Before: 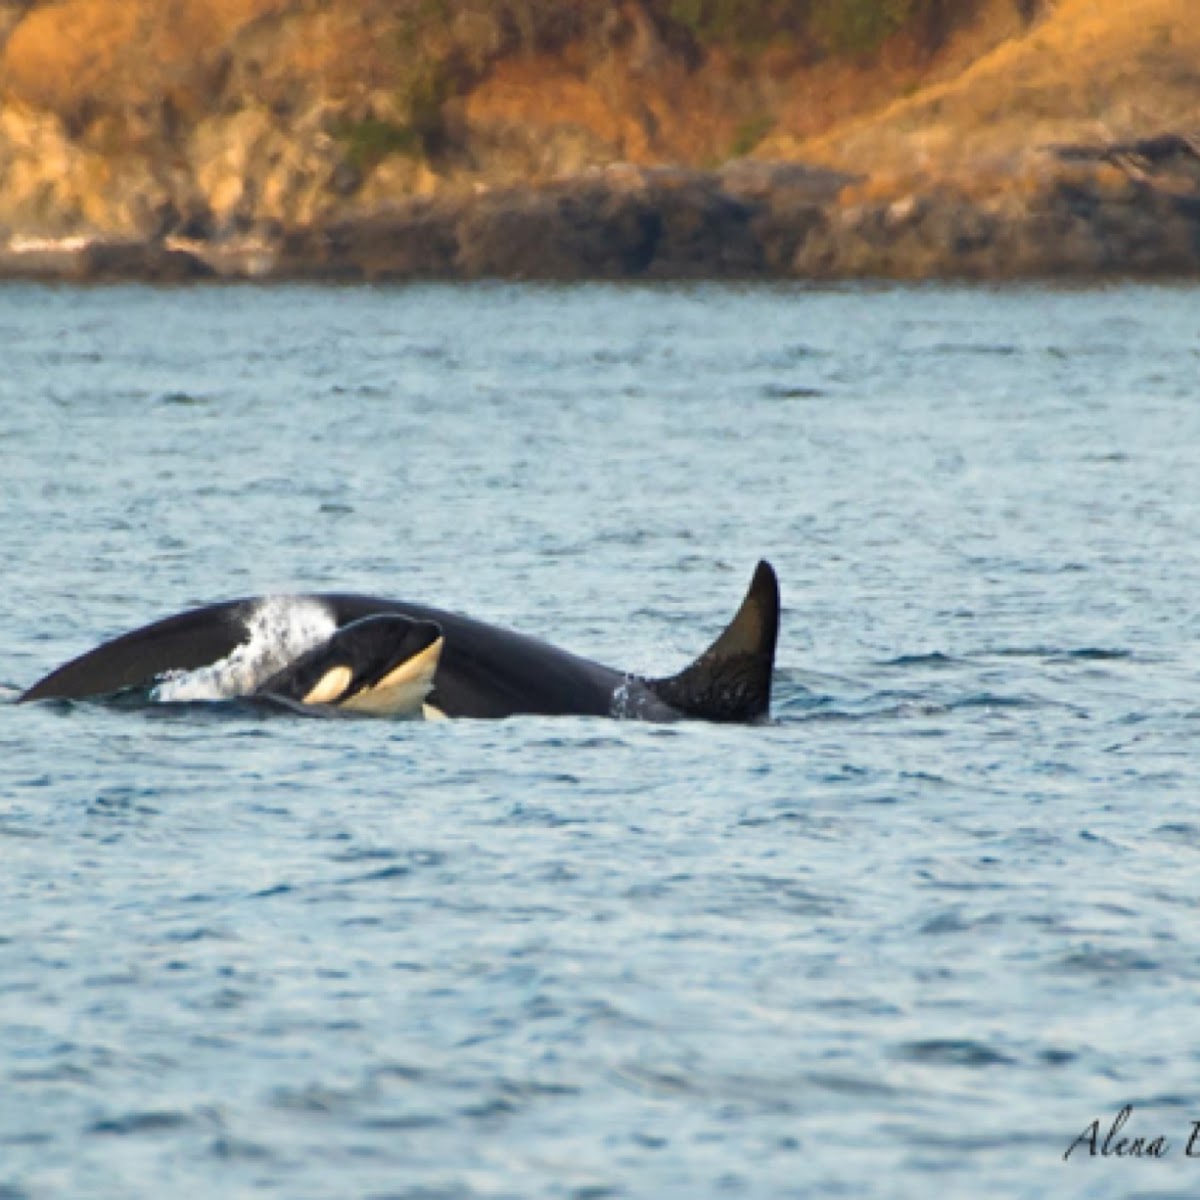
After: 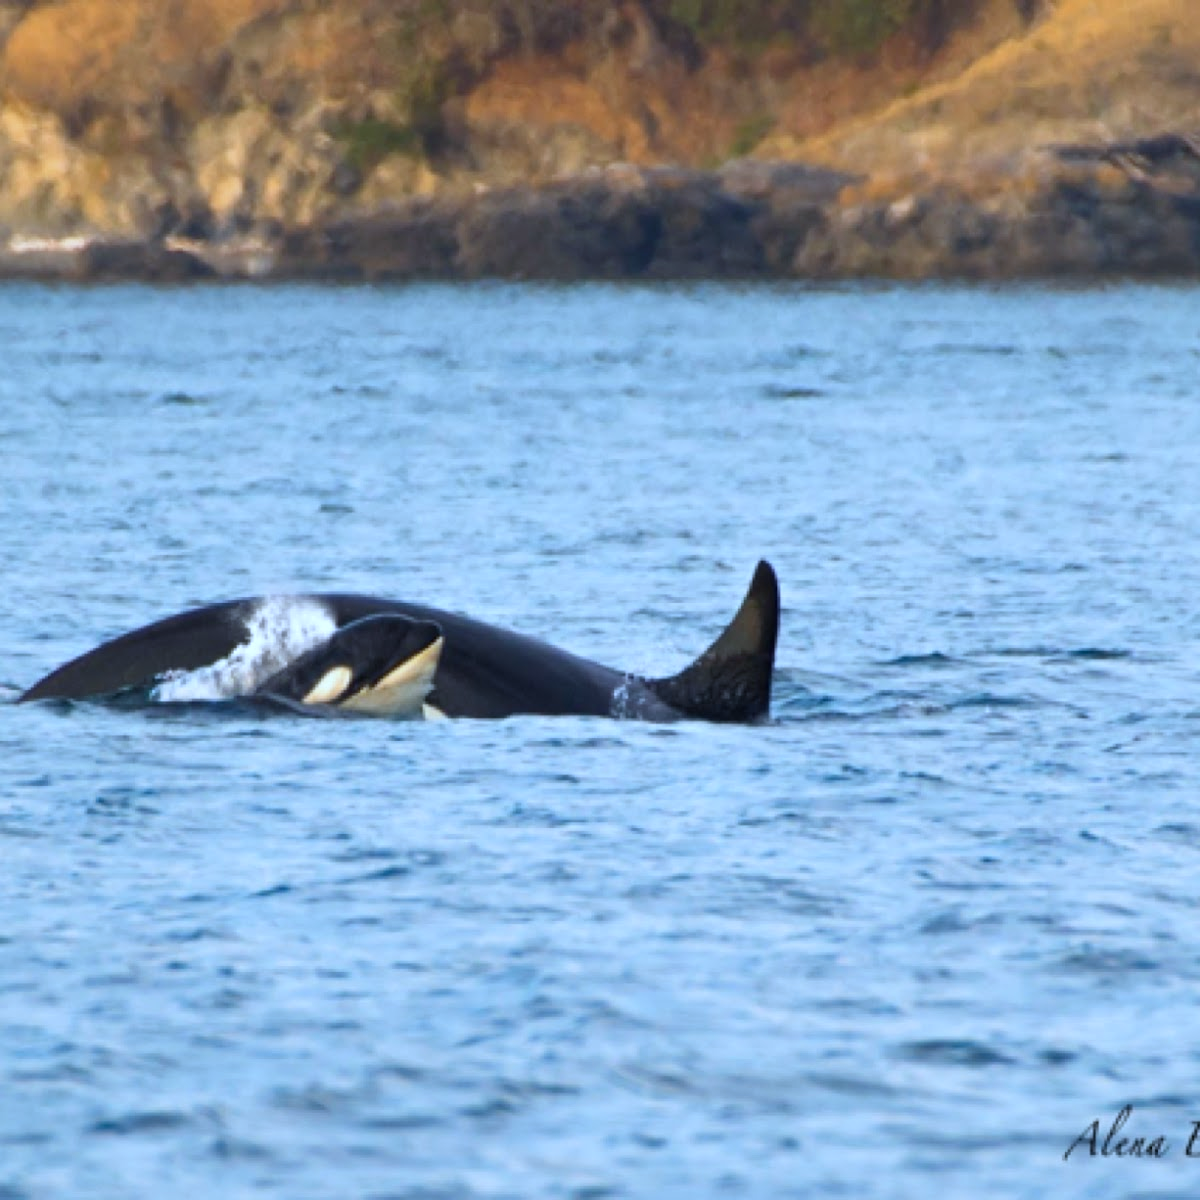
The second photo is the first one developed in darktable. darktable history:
color calibration: x 0.37, y 0.382, temperature 4313.32 K
white balance: red 0.954, blue 1.079
